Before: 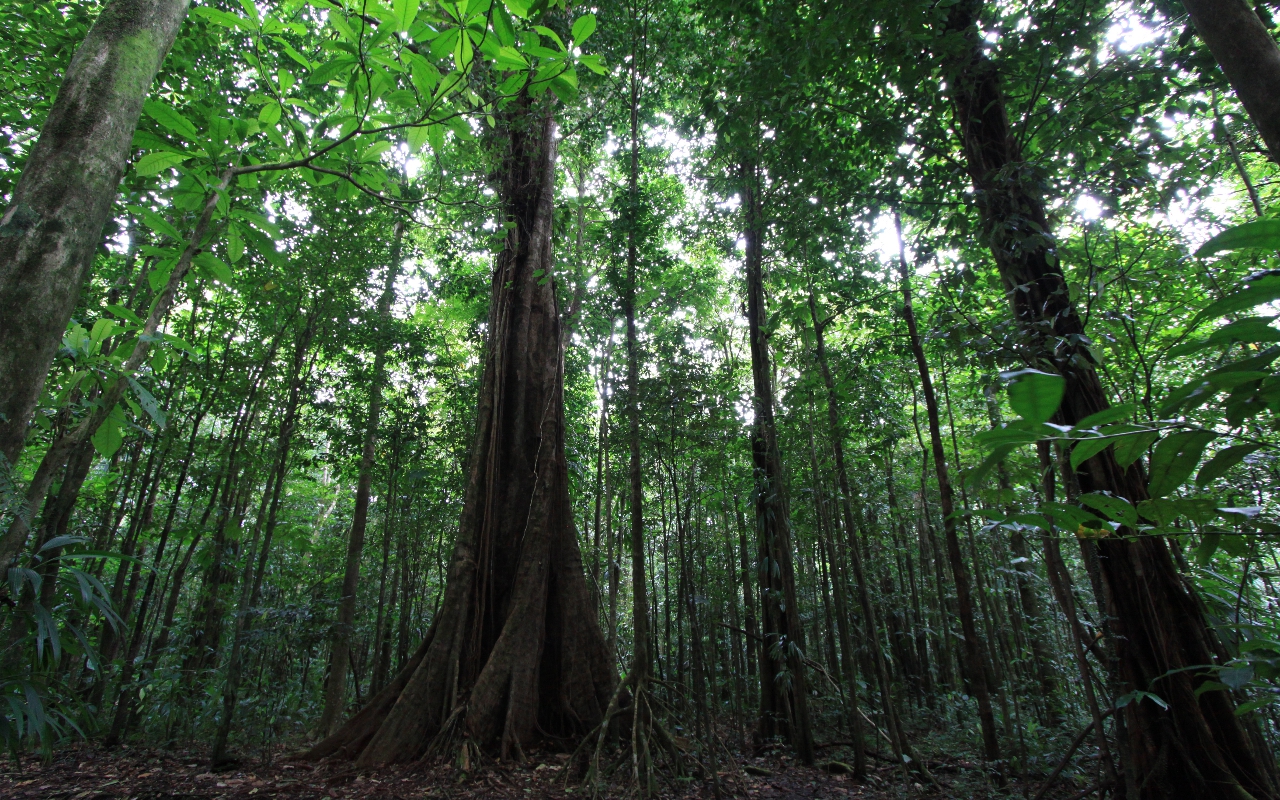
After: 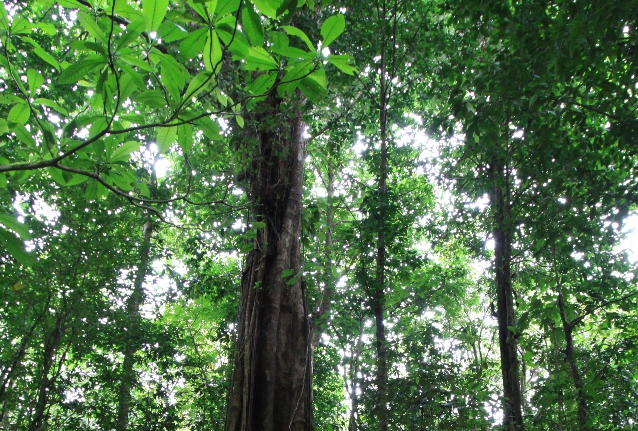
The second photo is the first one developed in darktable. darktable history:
crop: left 19.668%, right 30.42%, bottom 46.017%
